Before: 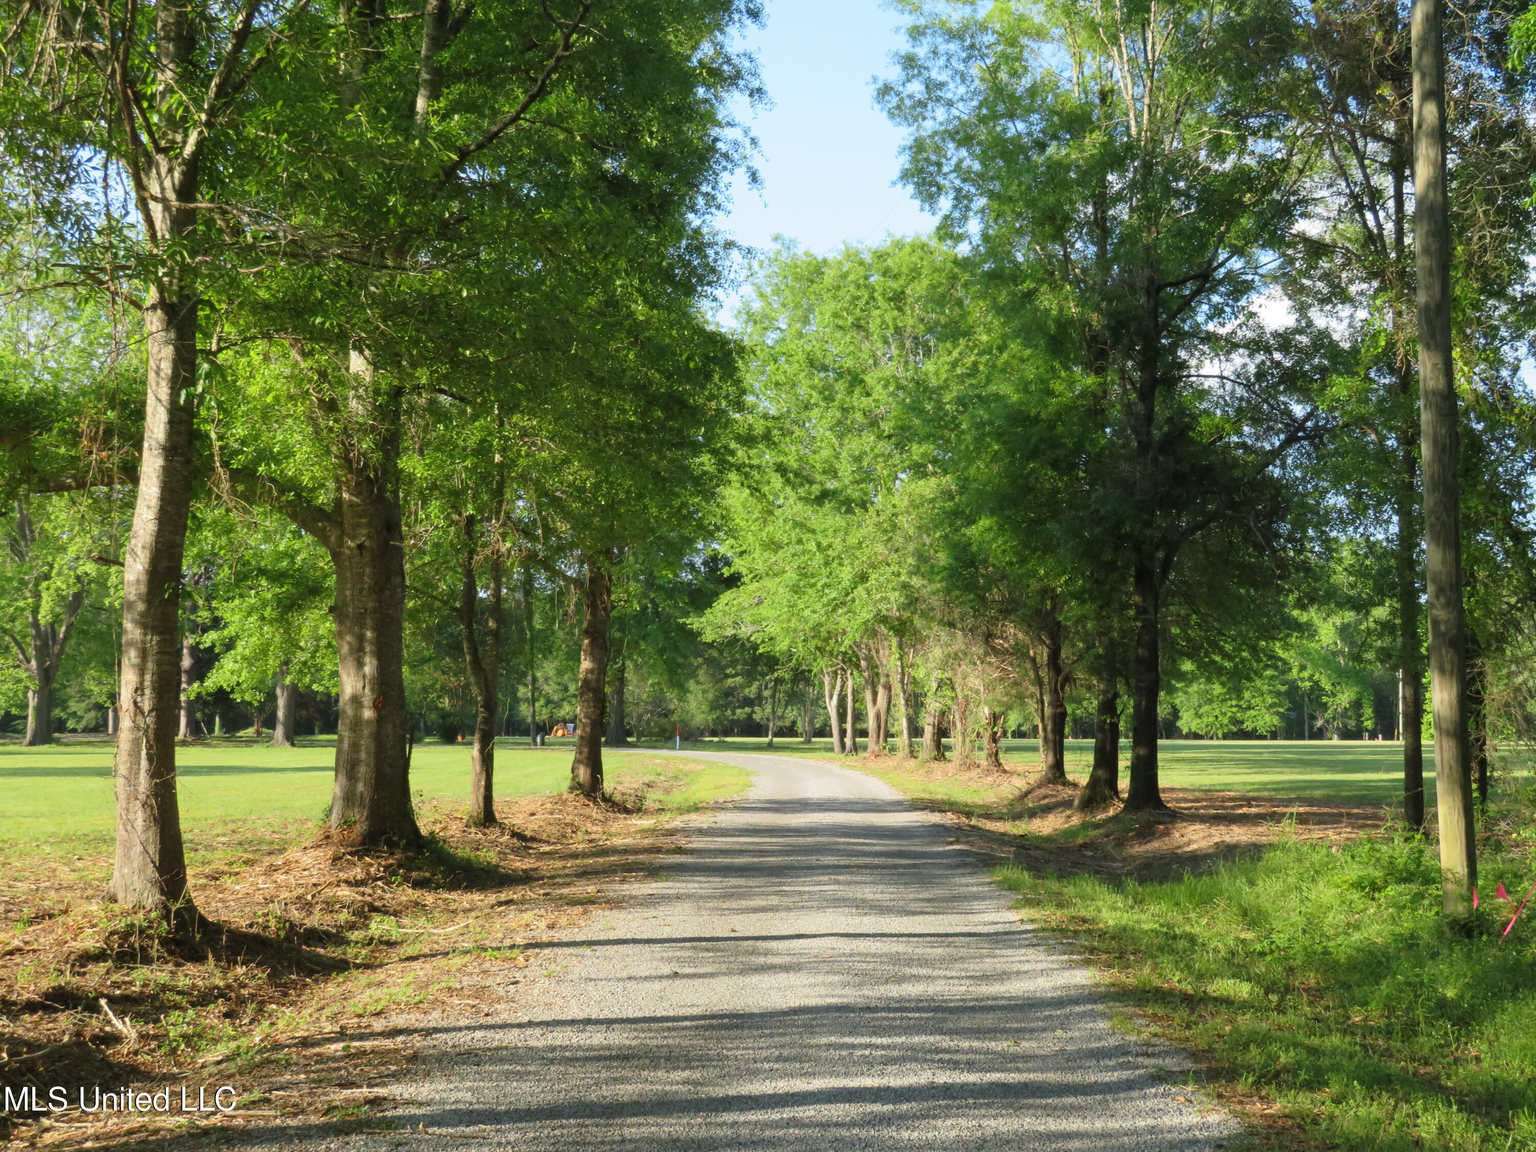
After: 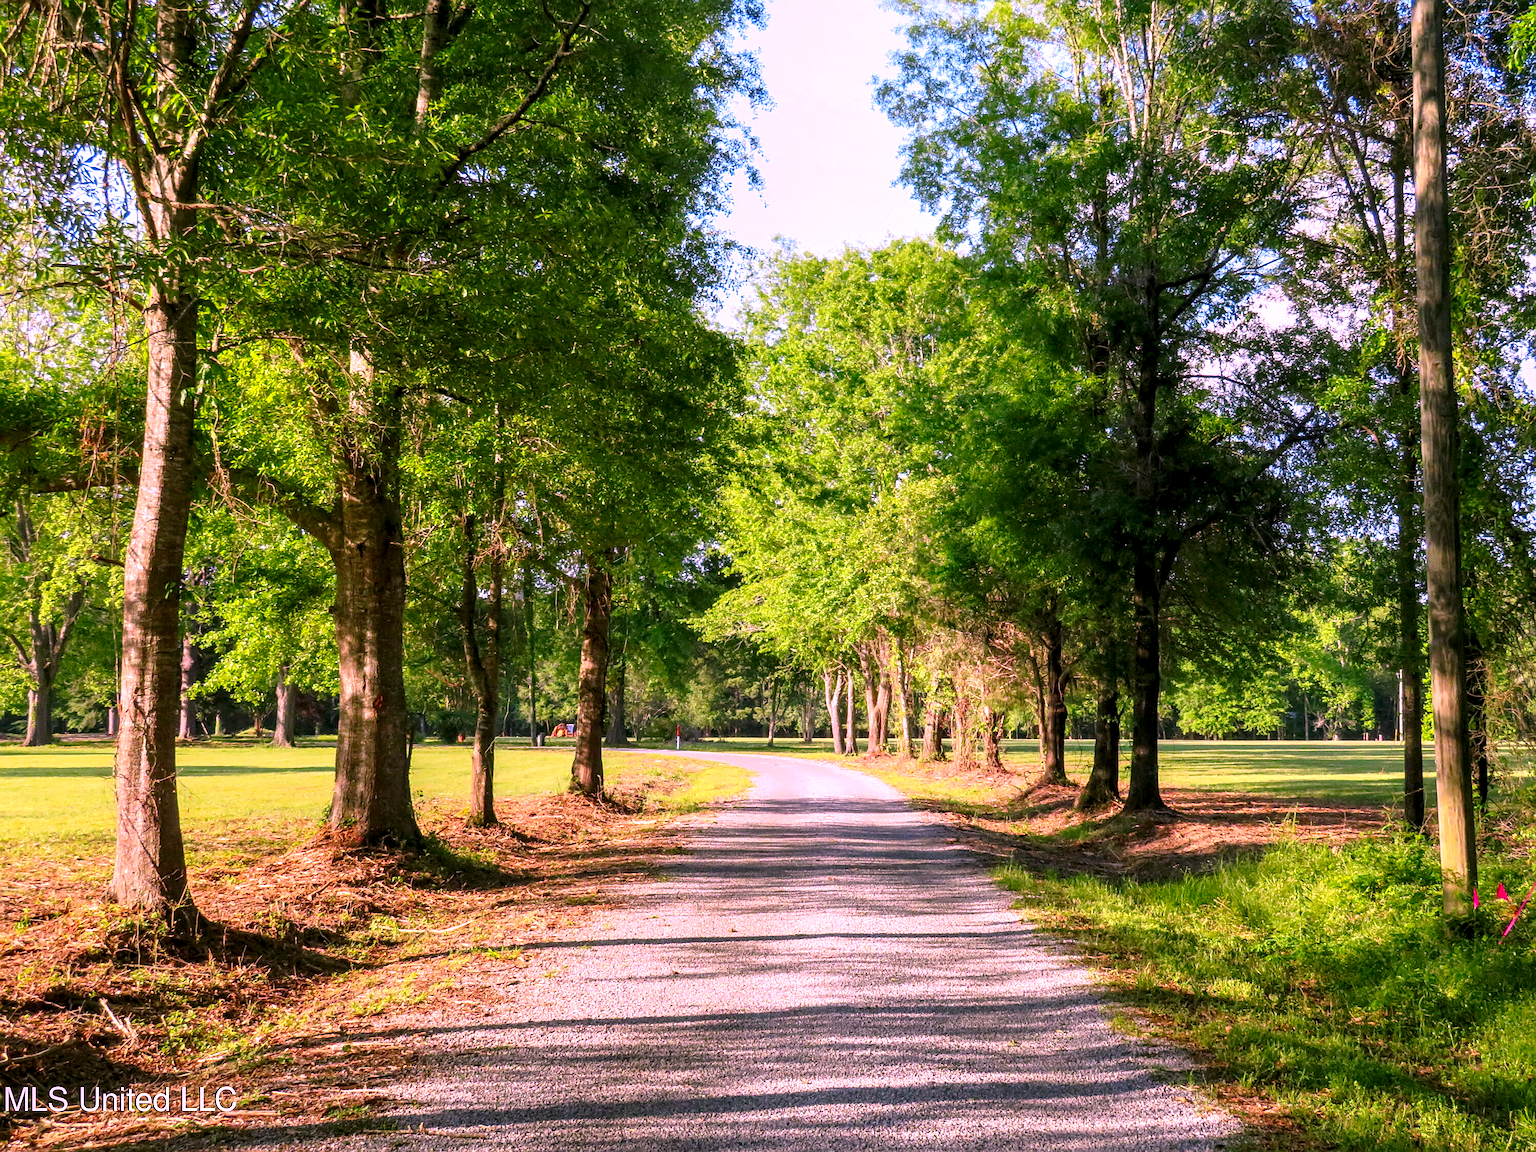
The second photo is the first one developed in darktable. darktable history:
local contrast: detail 160%
sharpen: on, module defaults
color correction: highlights a* 19.11, highlights b* -11.85, saturation 1.67
